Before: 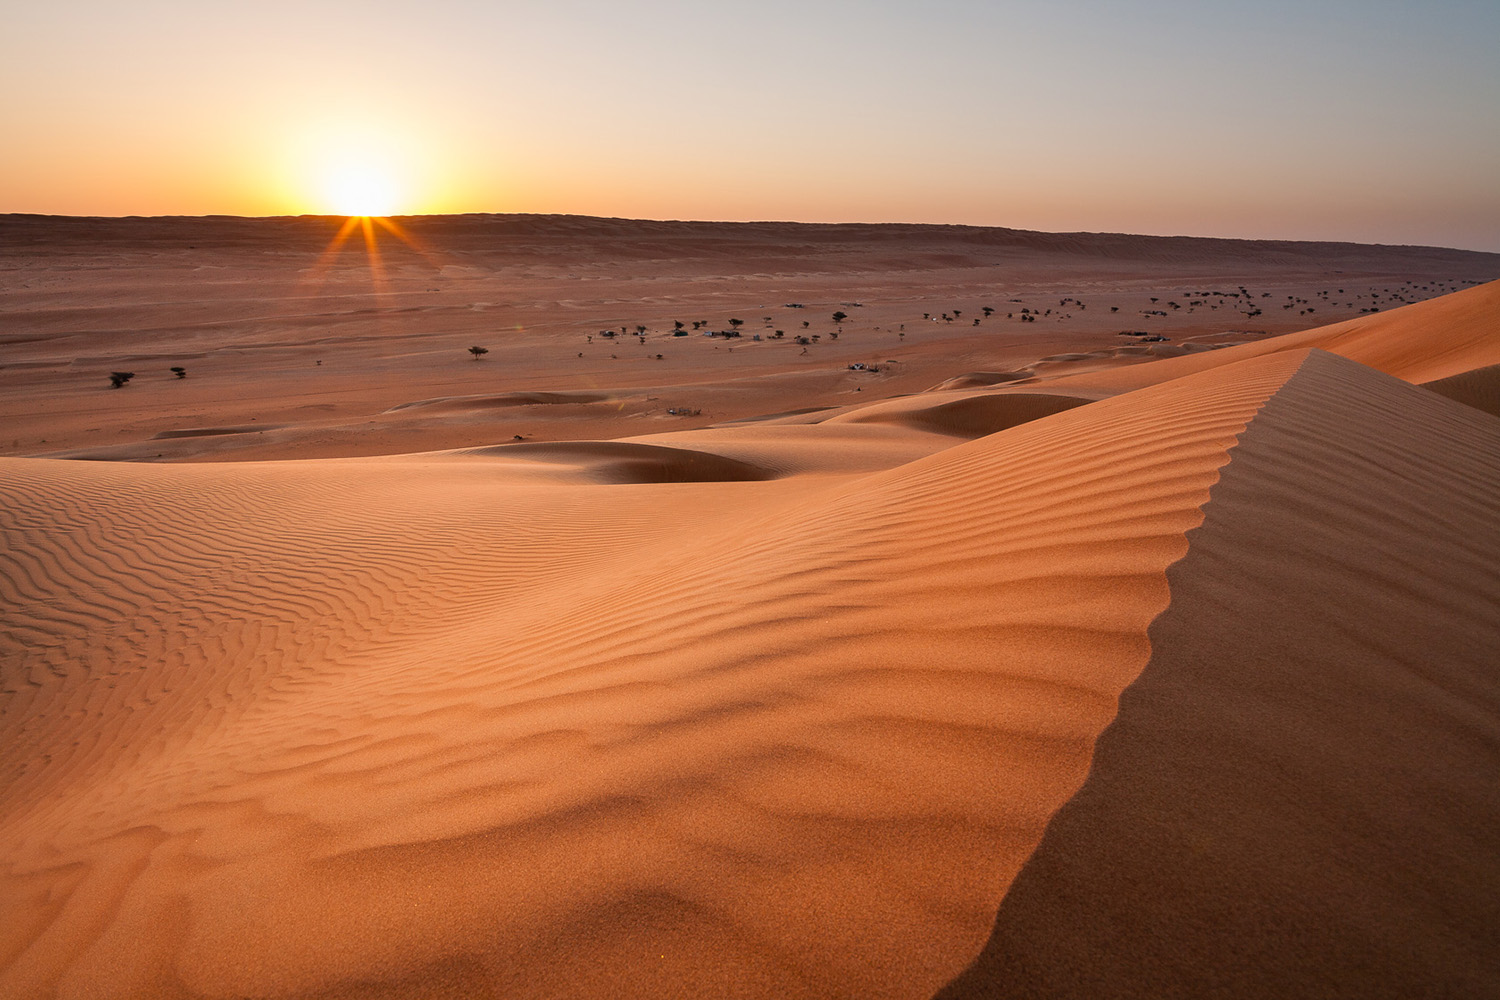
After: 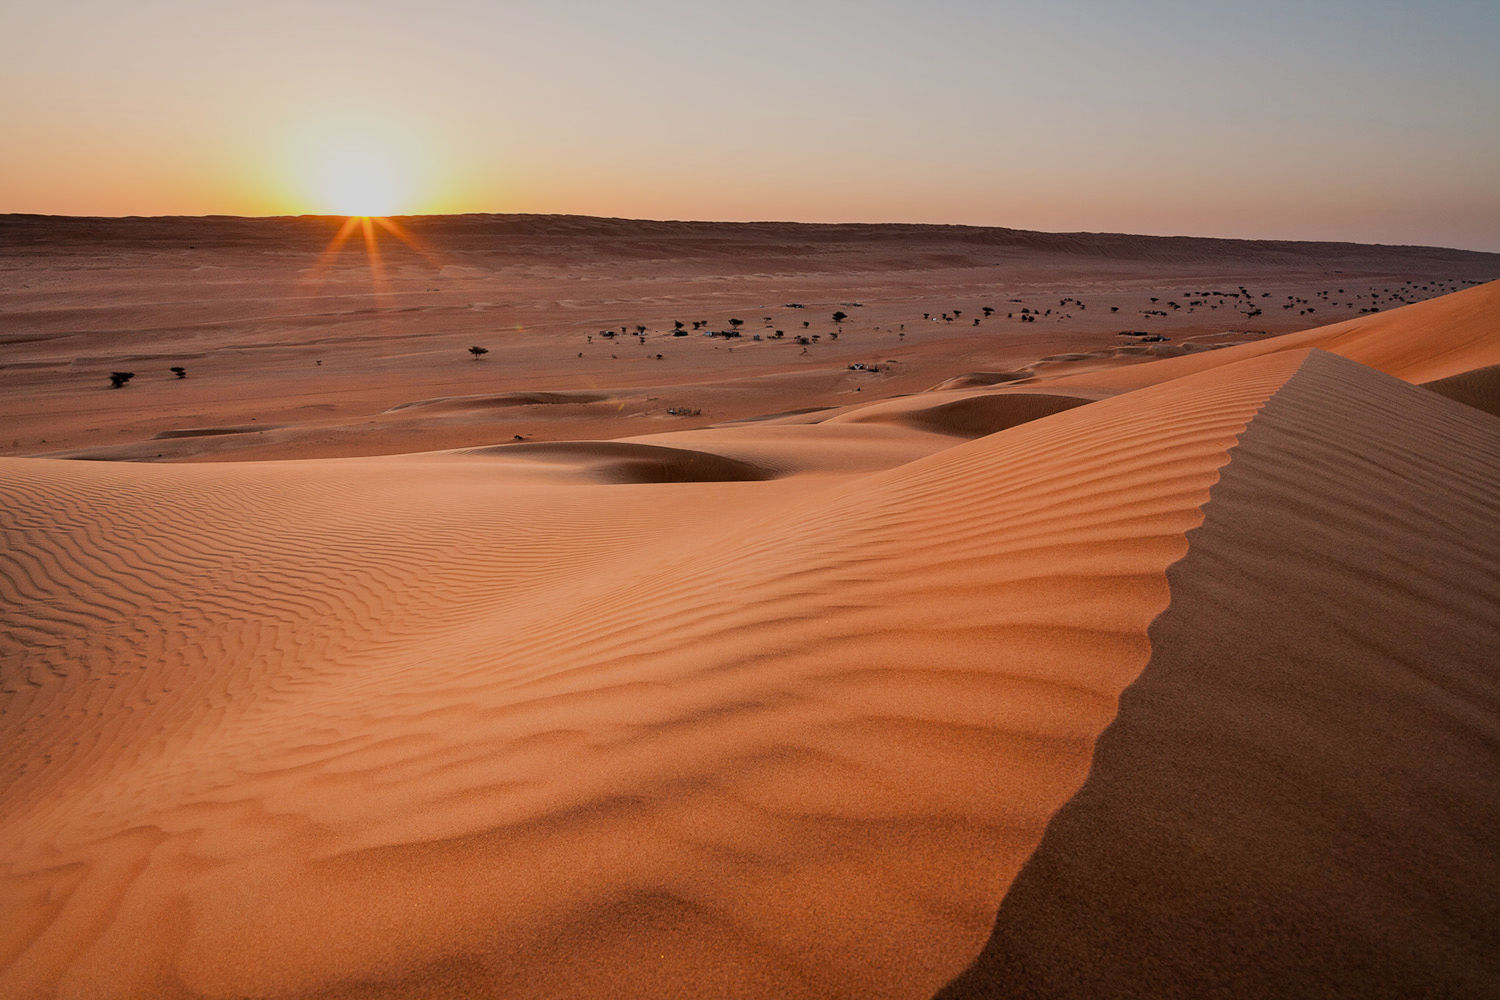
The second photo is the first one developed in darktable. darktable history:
white balance: emerald 1
filmic rgb: black relative exposure -7.65 EV, white relative exposure 4.56 EV, hardness 3.61
